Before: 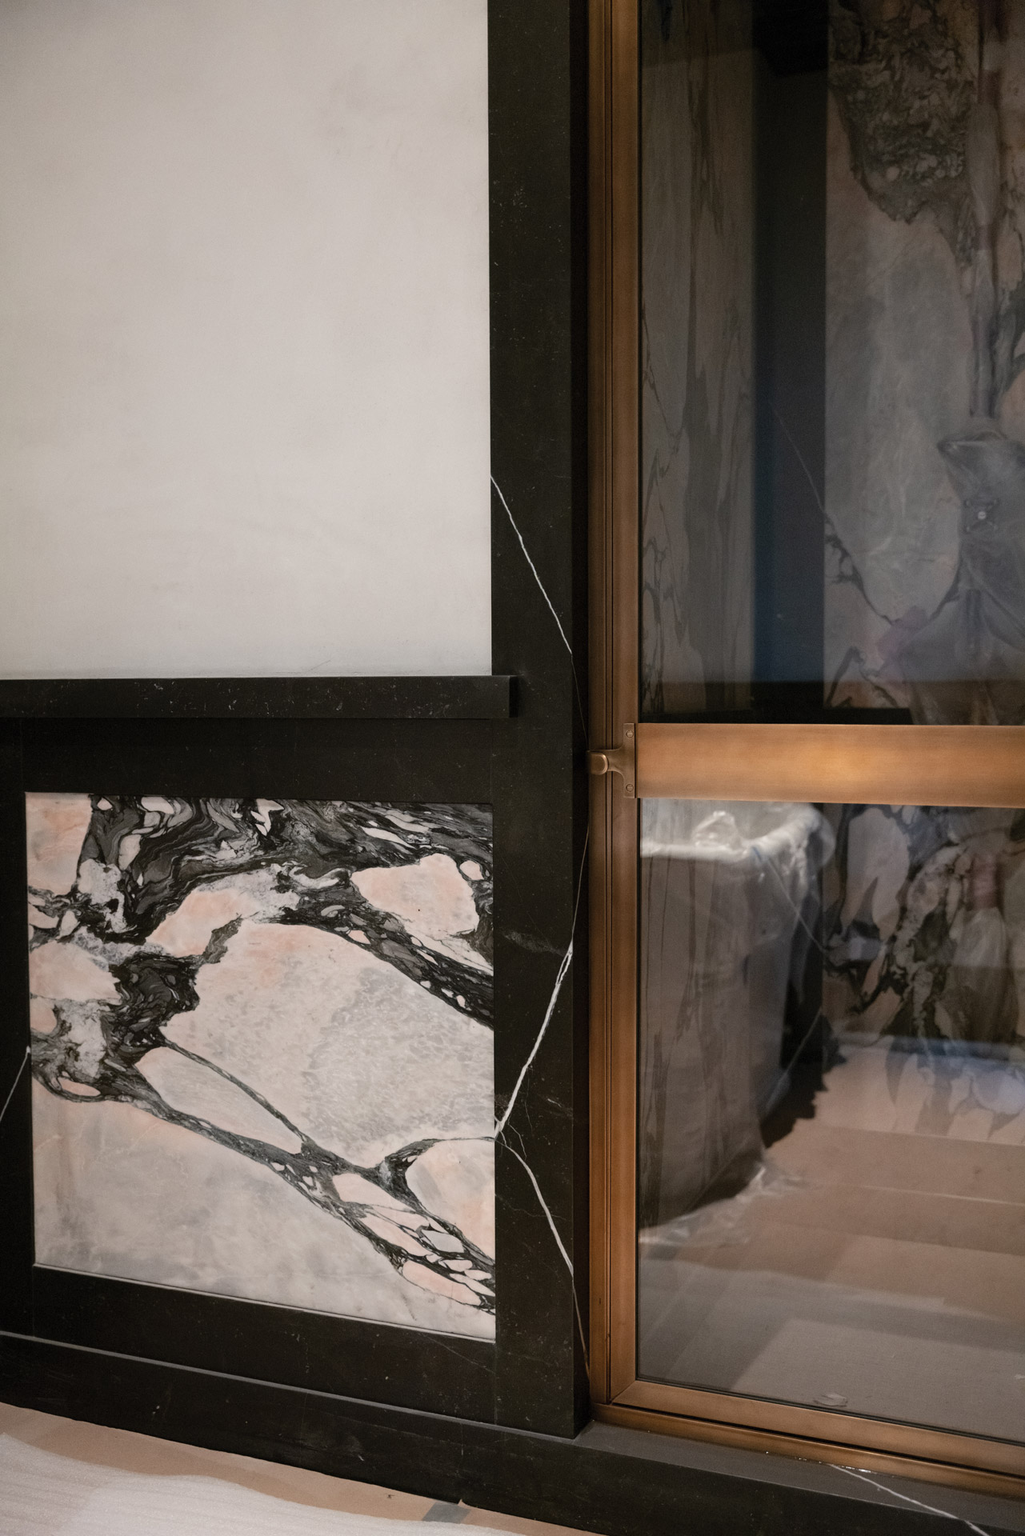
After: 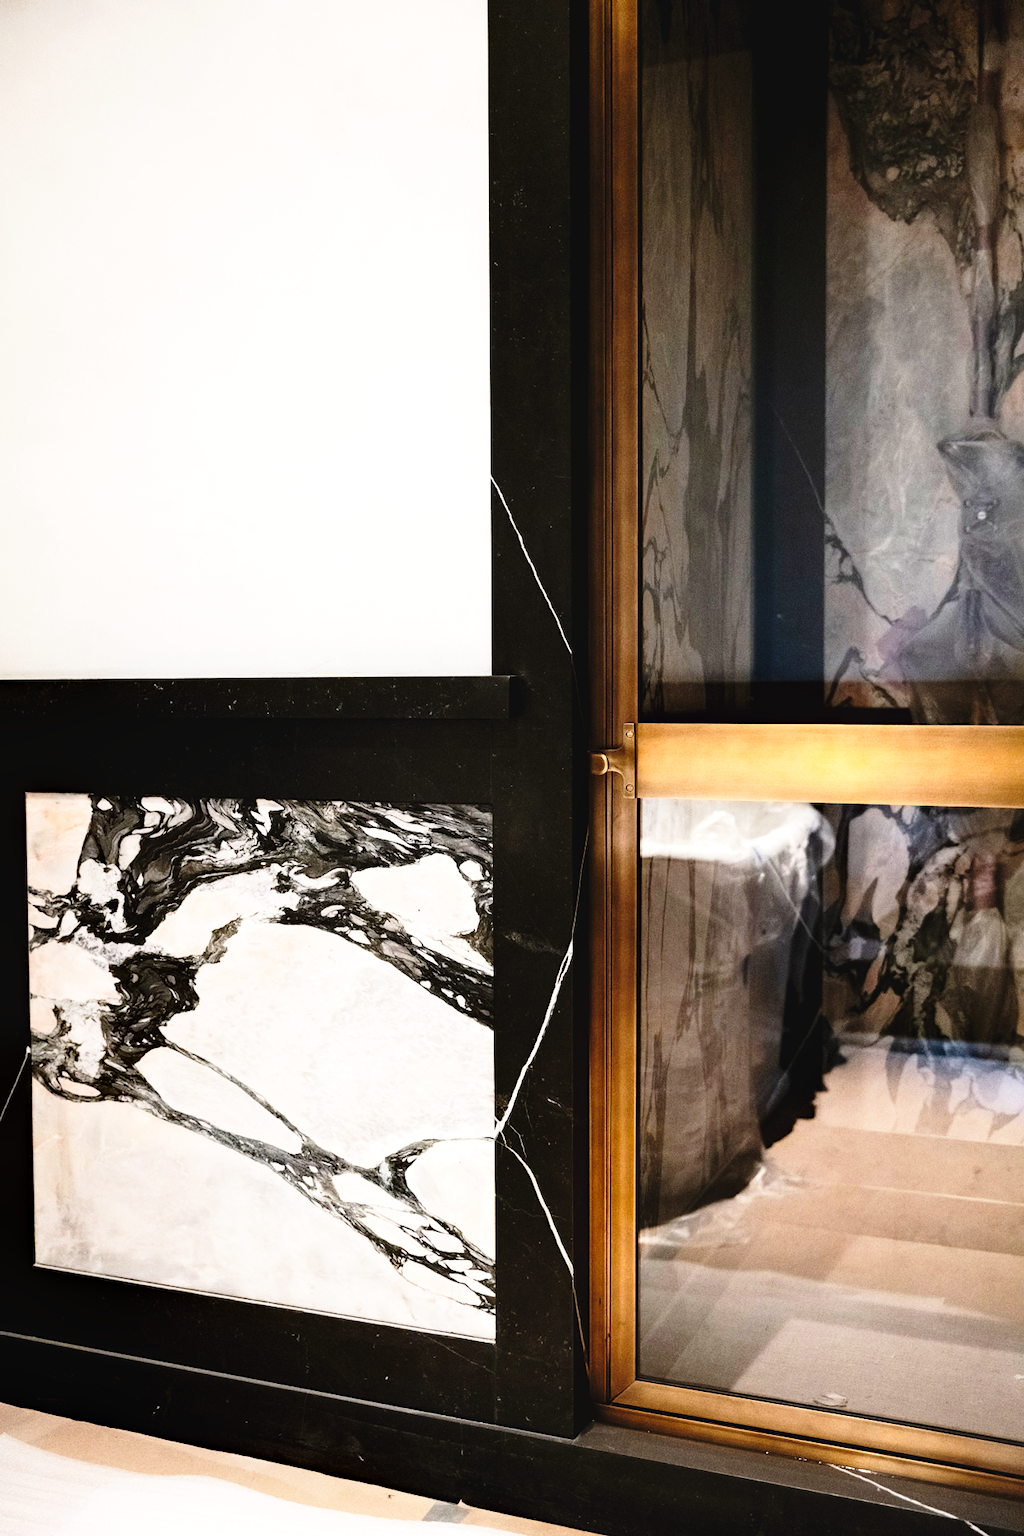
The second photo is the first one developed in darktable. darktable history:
exposure: black level correction 0.007, compensate highlight preservation false
base curve: curves: ch0 [(0, 0) (0.028, 0.03) (0.105, 0.232) (0.387, 0.748) (0.754, 0.968) (1, 1)], fusion 1, exposure shift 0.576, preserve colors none
color balance rgb: global offset › luminance 0.71%, perceptual saturation grading › global saturation -11.5%, perceptual brilliance grading › highlights 17.77%, perceptual brilliance grading › mid-tones 31.71%, perceptual brilliance grading › shadows -31.01%, global vibrance 50%
